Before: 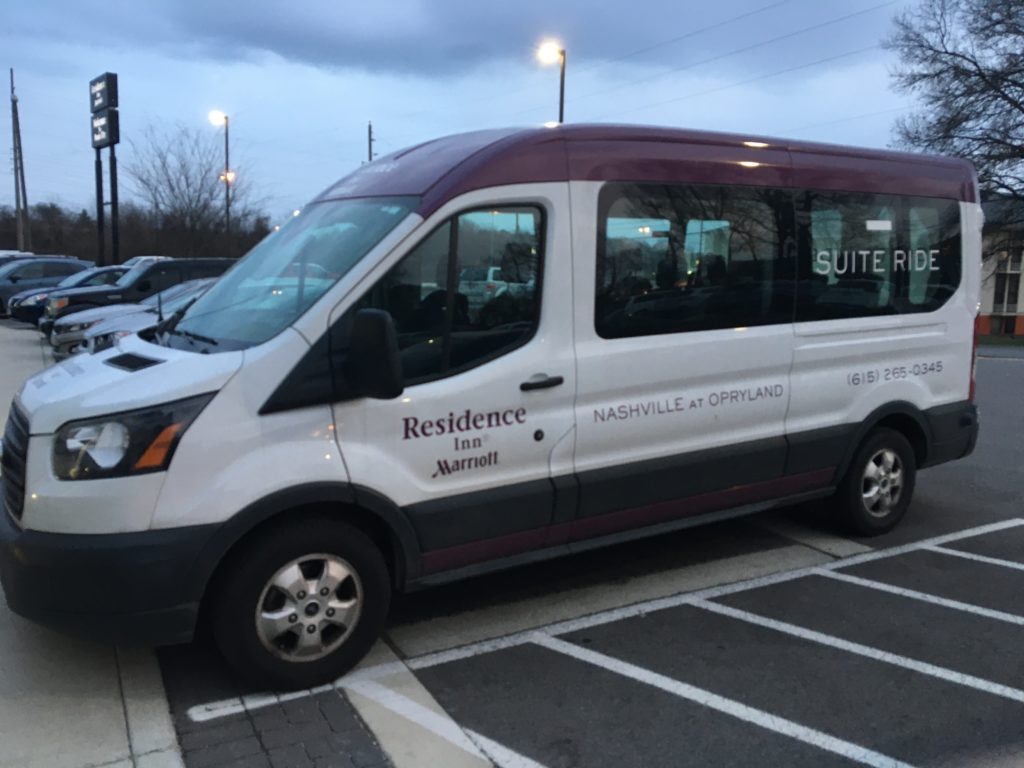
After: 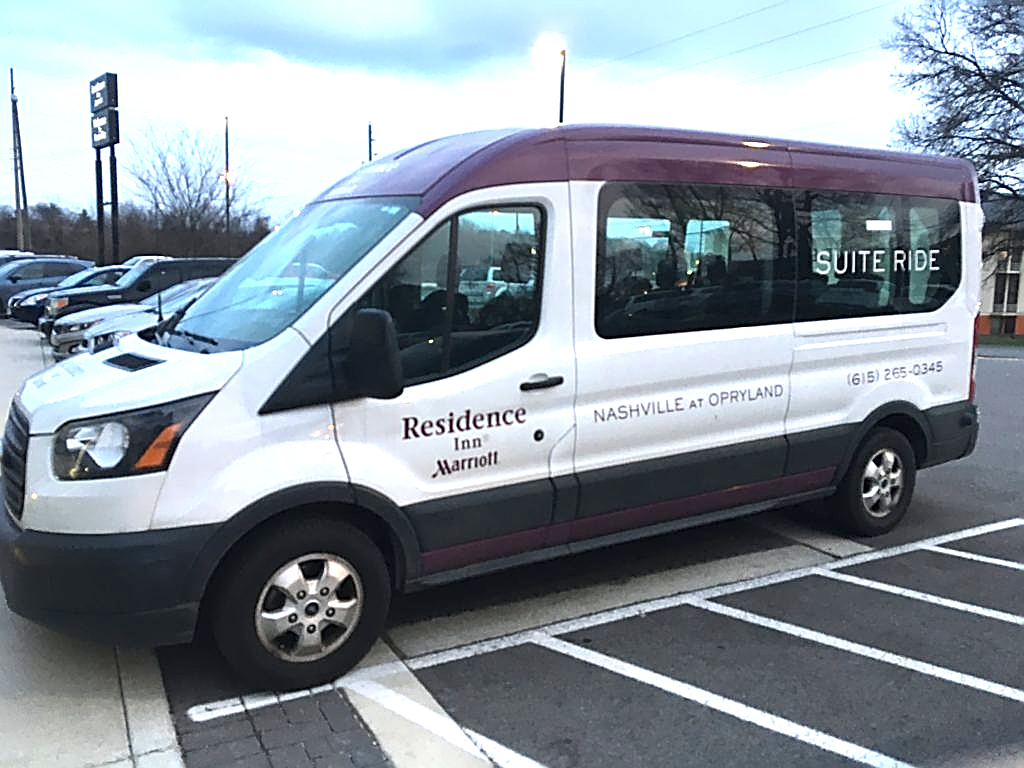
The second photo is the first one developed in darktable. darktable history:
exposure: exposure 1.218 EV, compensate highlight preservation false
sharpen: radius 1.704, amount 1.295
